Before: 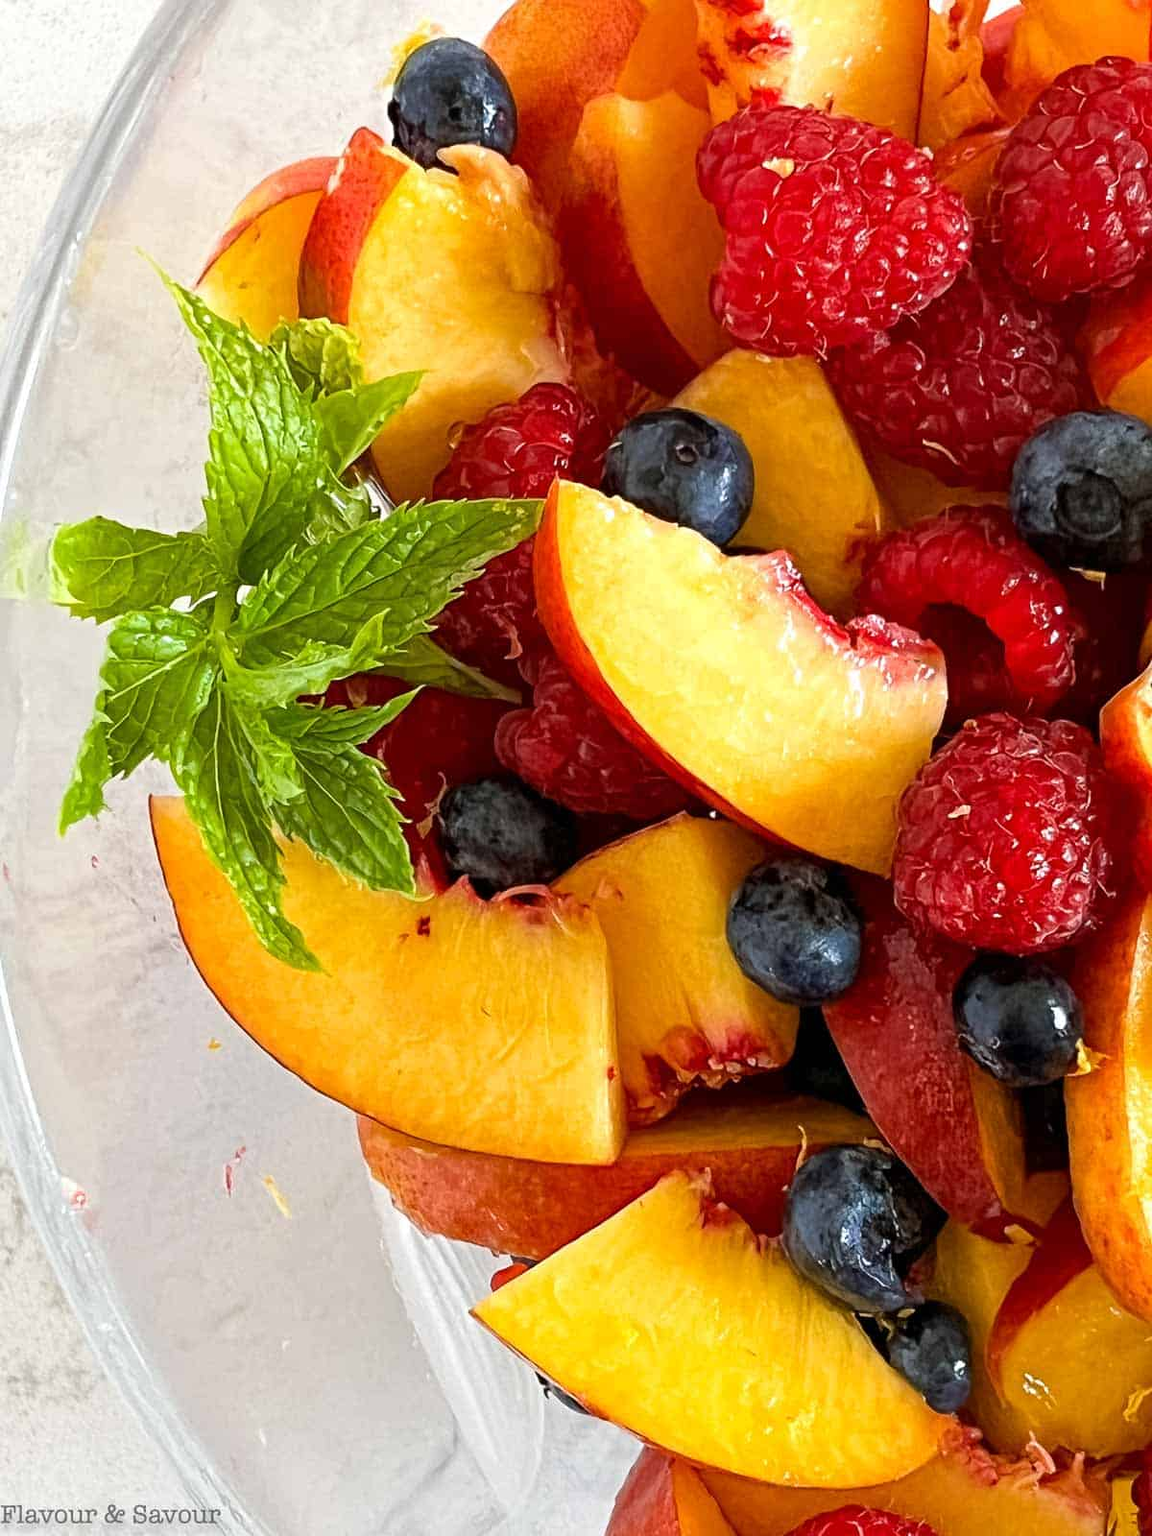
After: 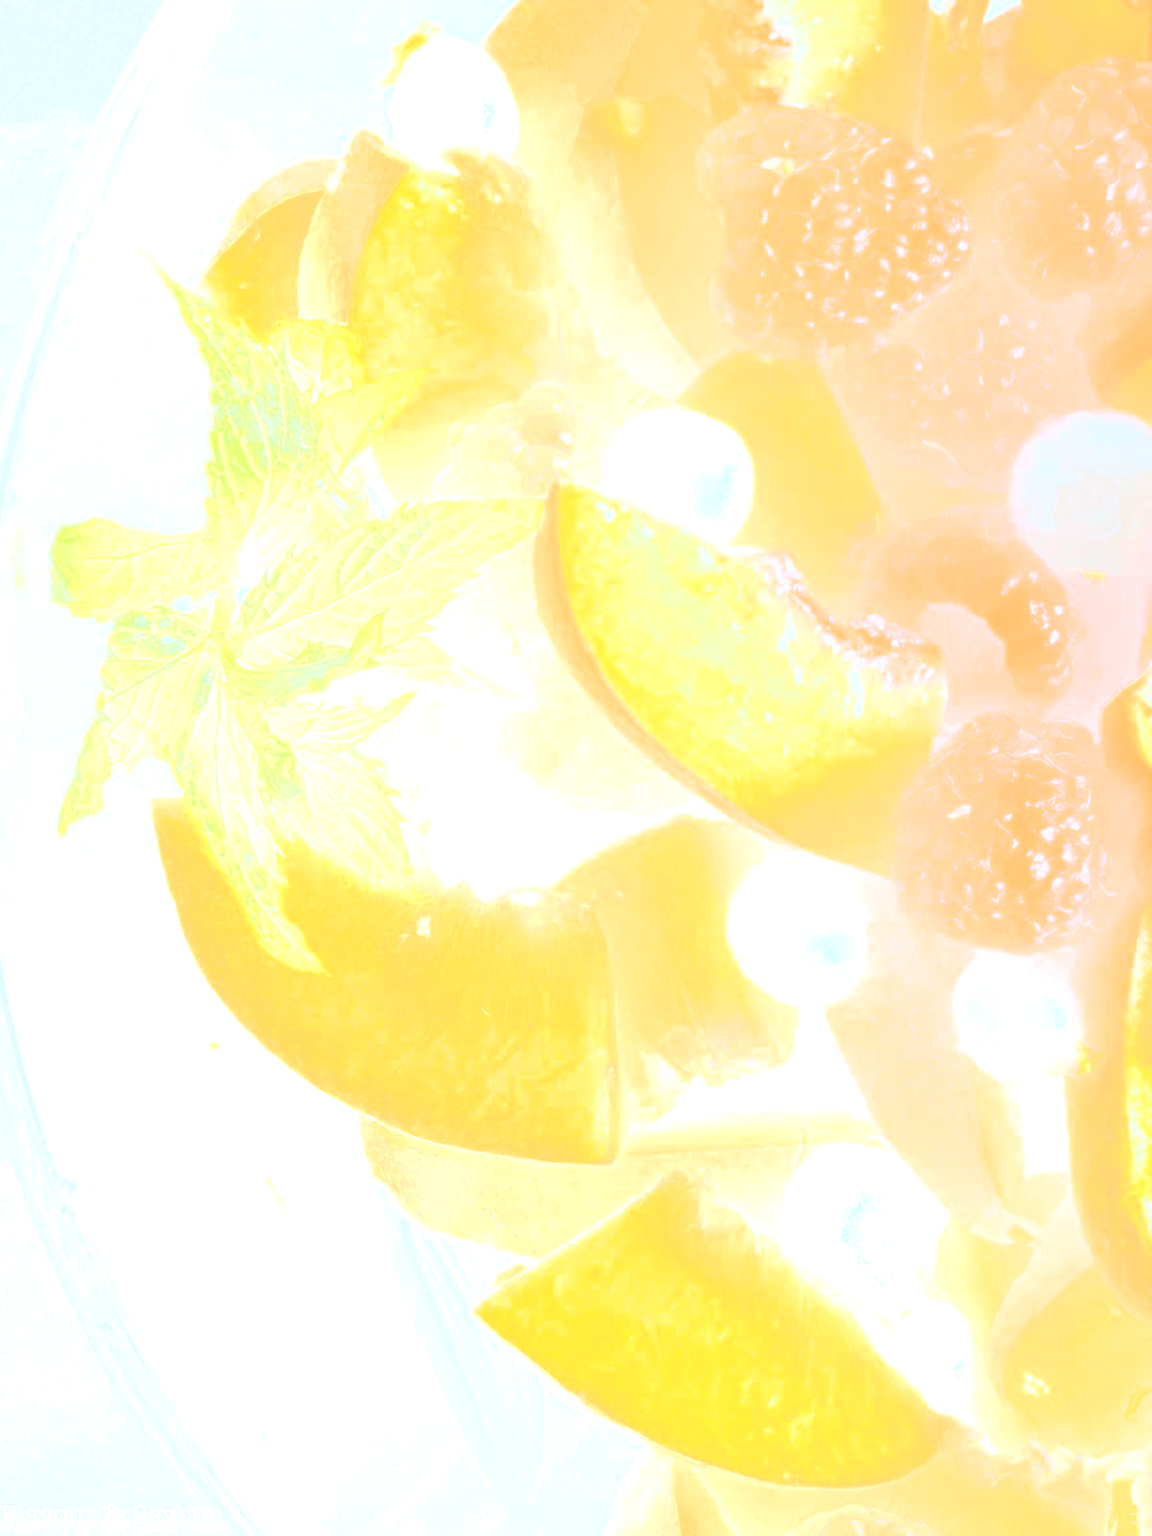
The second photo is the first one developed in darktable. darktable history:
white balance: red 0.926, green 1.003, blue 1.133
bloom: size 85%, threshold 5%, strength 85%
color zones: curves: ch0 [(0.018, 0.548) (0.197, 0.654) (0.425, 0.447) (0.605, 0.658) (0.732, 0.579)]; ch1 [(0.105, 0.531) (0.224, 0.531) (0.386, 0.39) (0.618, 0.456) (0.732, 0.456) (0.956, 0.421)]; ch2 [(0.039, 0.583) (0.215, 0.465) (0.399, 0.544) (0.465, 0.548) (0.614, 0.447) (0.724, 0.43) (0.882, 0.623) (0.956, 0.632)]
